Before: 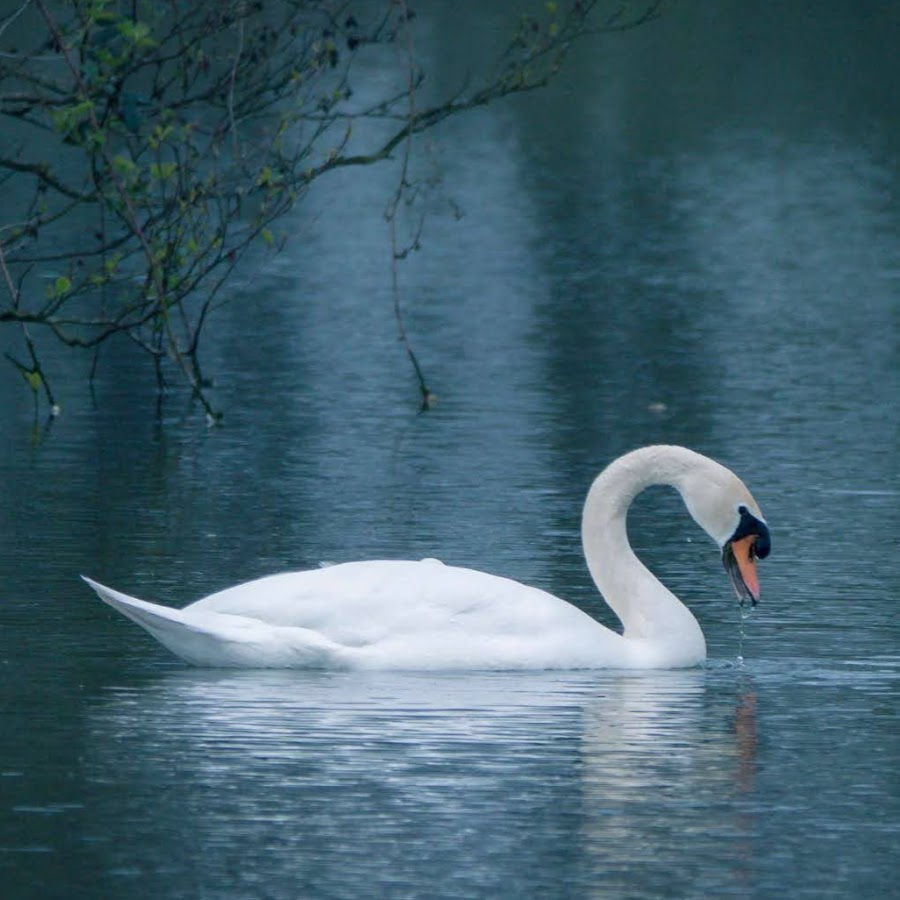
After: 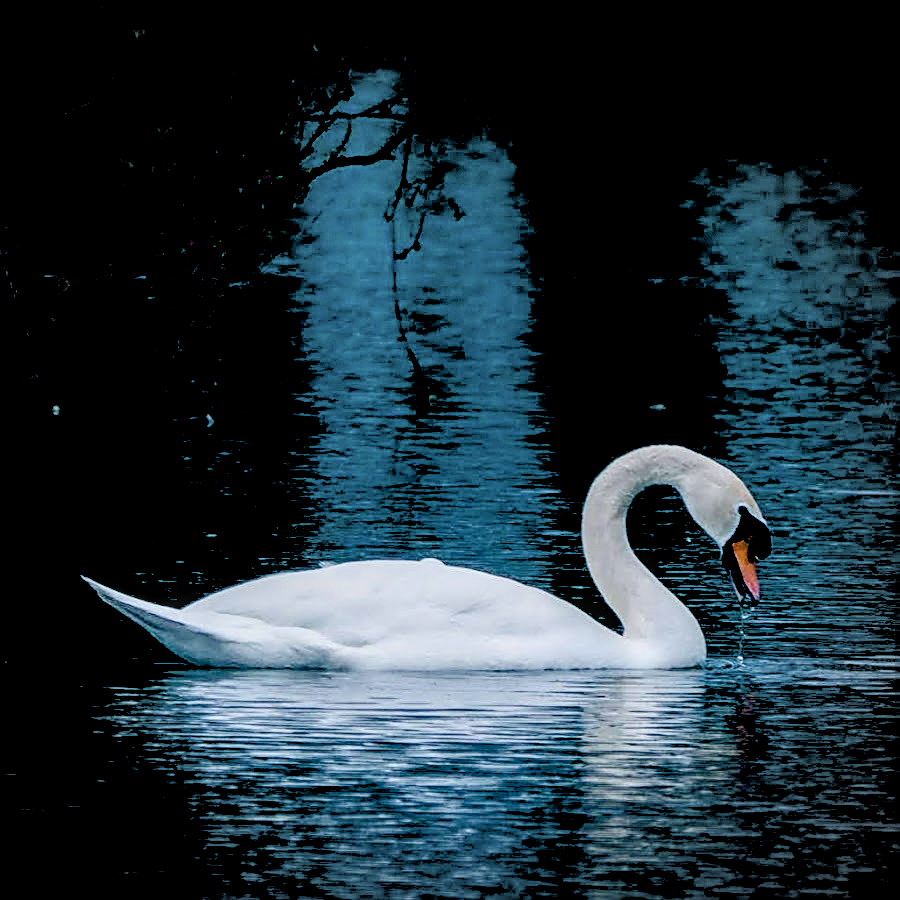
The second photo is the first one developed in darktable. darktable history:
filmic rgb: black relative exposure -7.48 EV, white relative exposure 4.83 EV, hardness 3.4, color science v6 (2022)
exposure: black level correction 0.1, exposure -0.092 EV, compensate highlight preservation false
local contrast: highlights 65%, shadows 54%, detail 169%, midtone range 0.514
vignetting: on, module defaults
sharpen: on, module defaults
